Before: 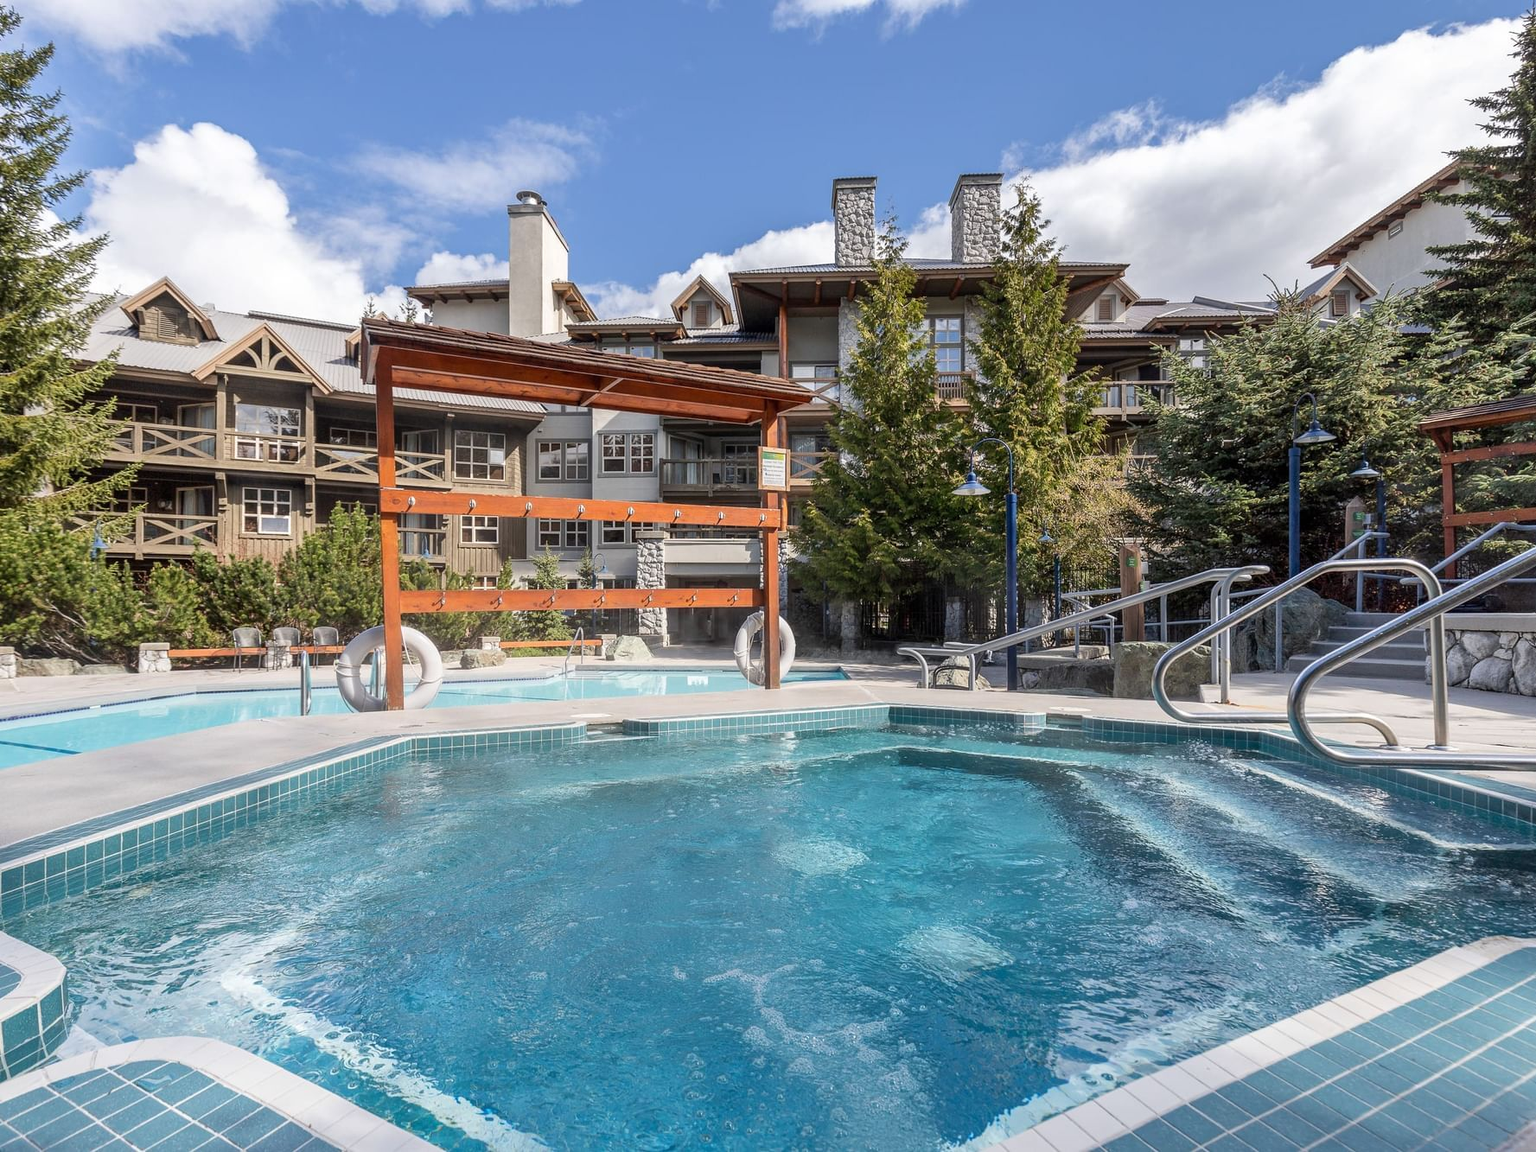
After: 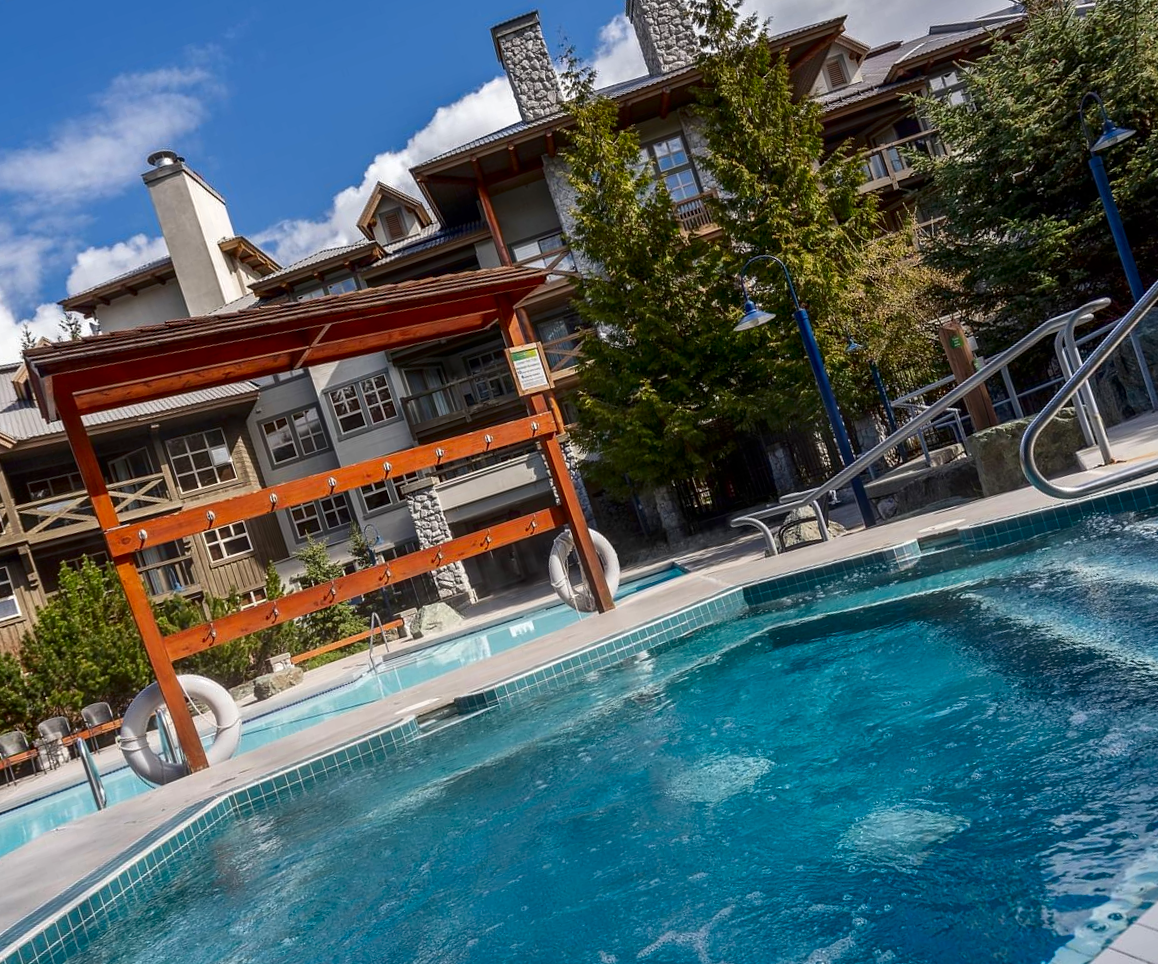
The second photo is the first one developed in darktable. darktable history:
crop and rotate: angle 18.17°, left 6.871%, right 4.083%, bottom 1.152%
contrast brightness saturation: brightness -0.251, saturation 0.202
tone equalizer: on, module defaults
